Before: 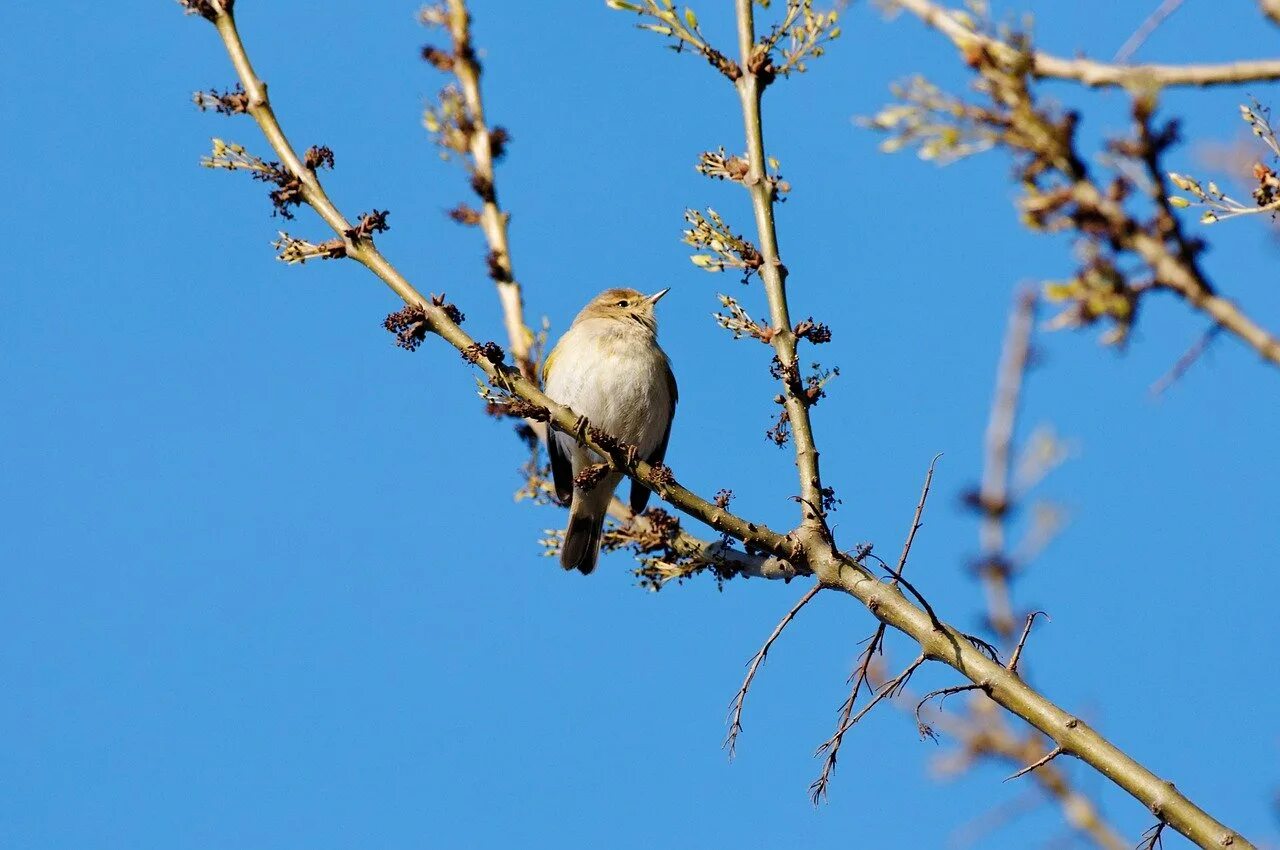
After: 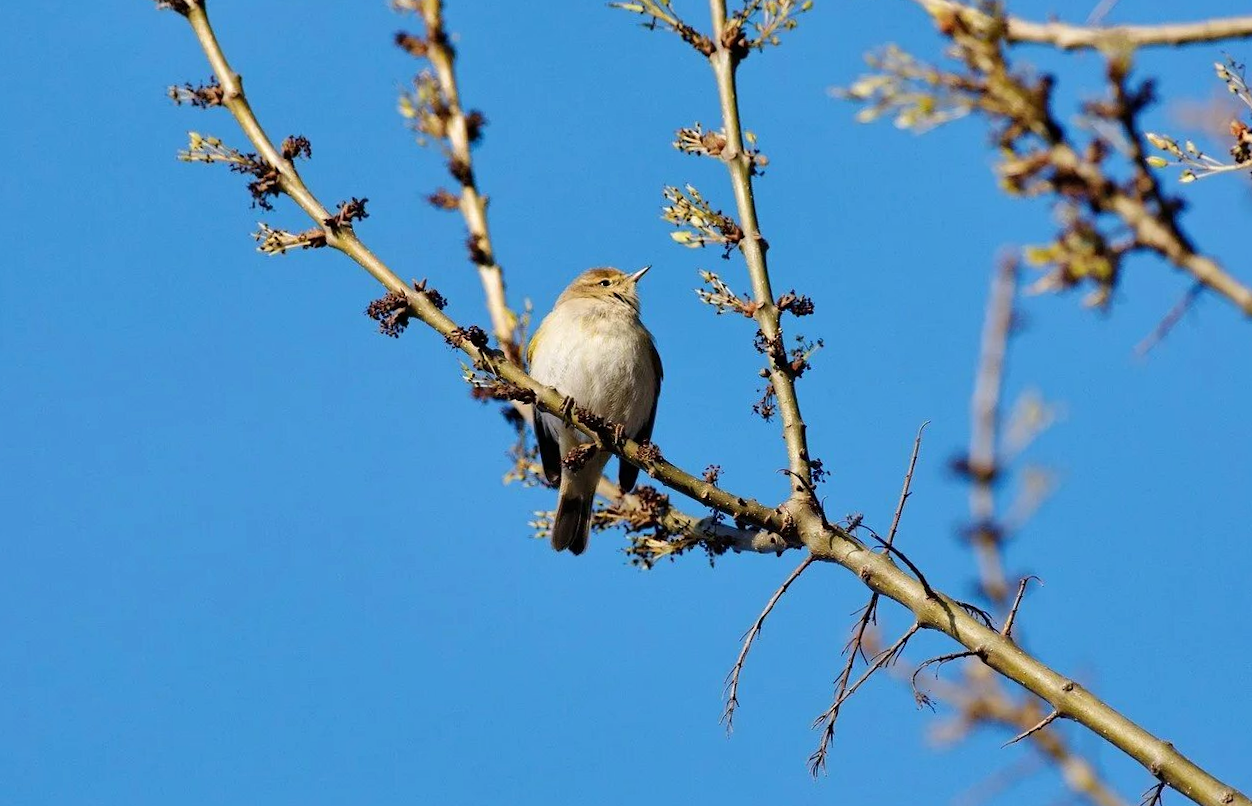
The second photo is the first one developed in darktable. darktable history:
shadows and highlights: shadows 5, soften with gaussian
rotate and perspective: rotation -2°, crop left 0.022, crop right 0.978, crop top 0.049, crop bottom 0.951
